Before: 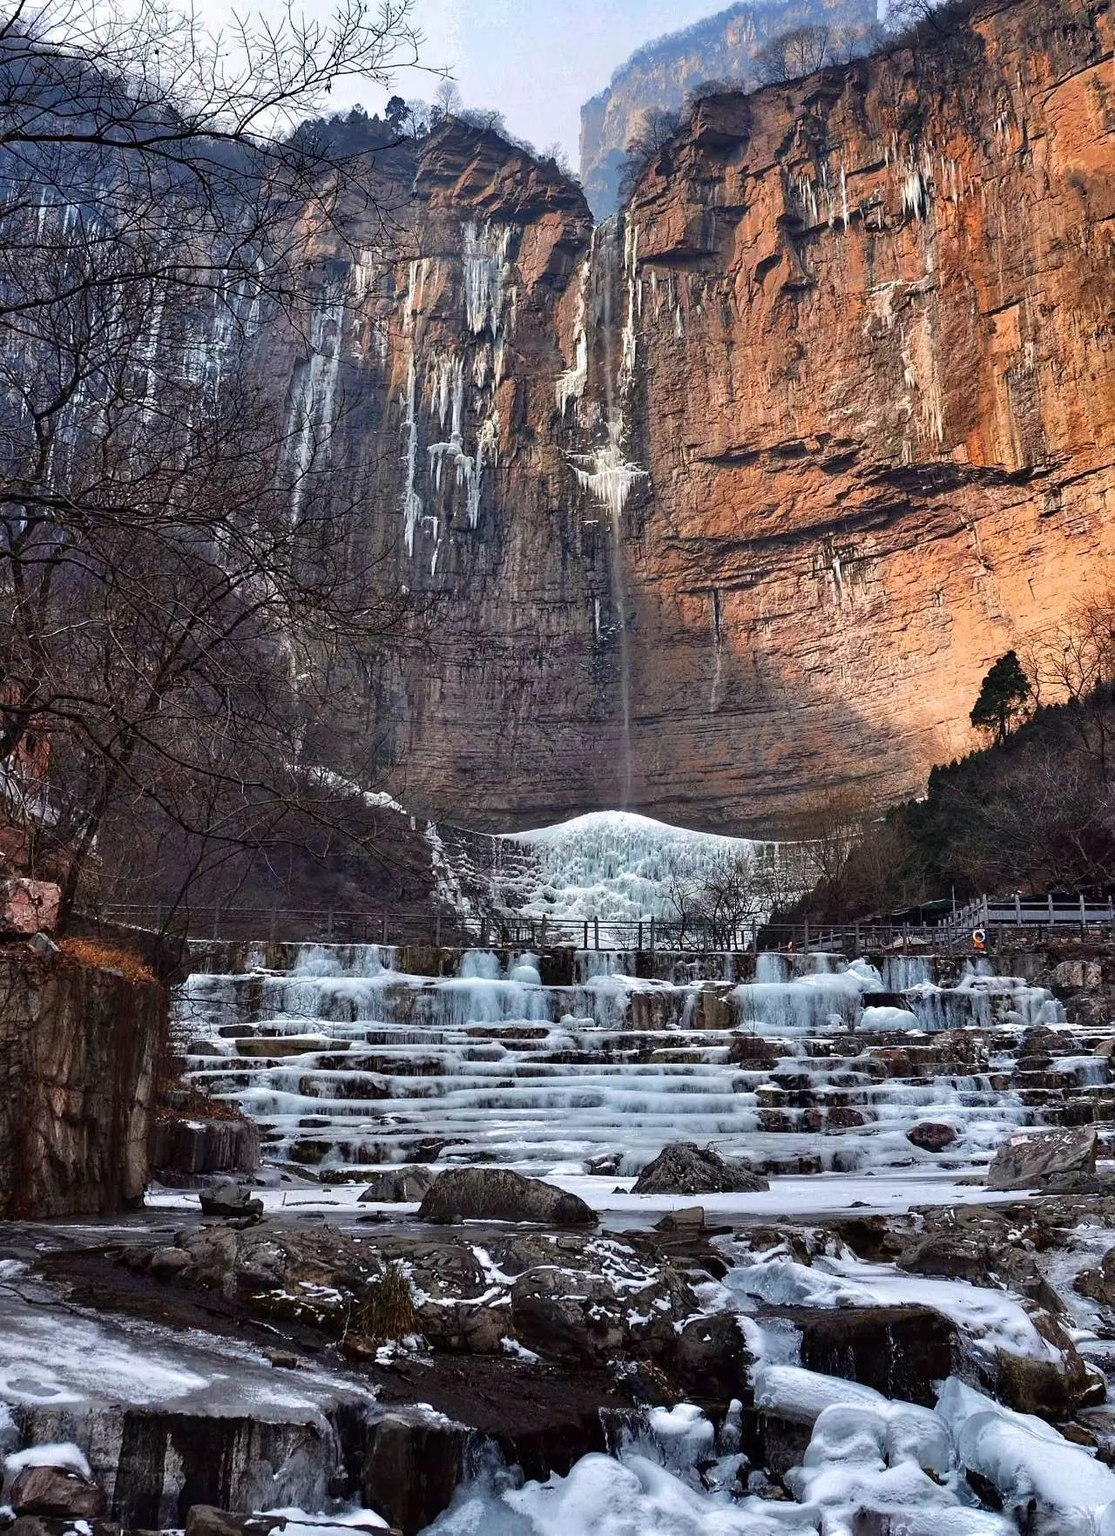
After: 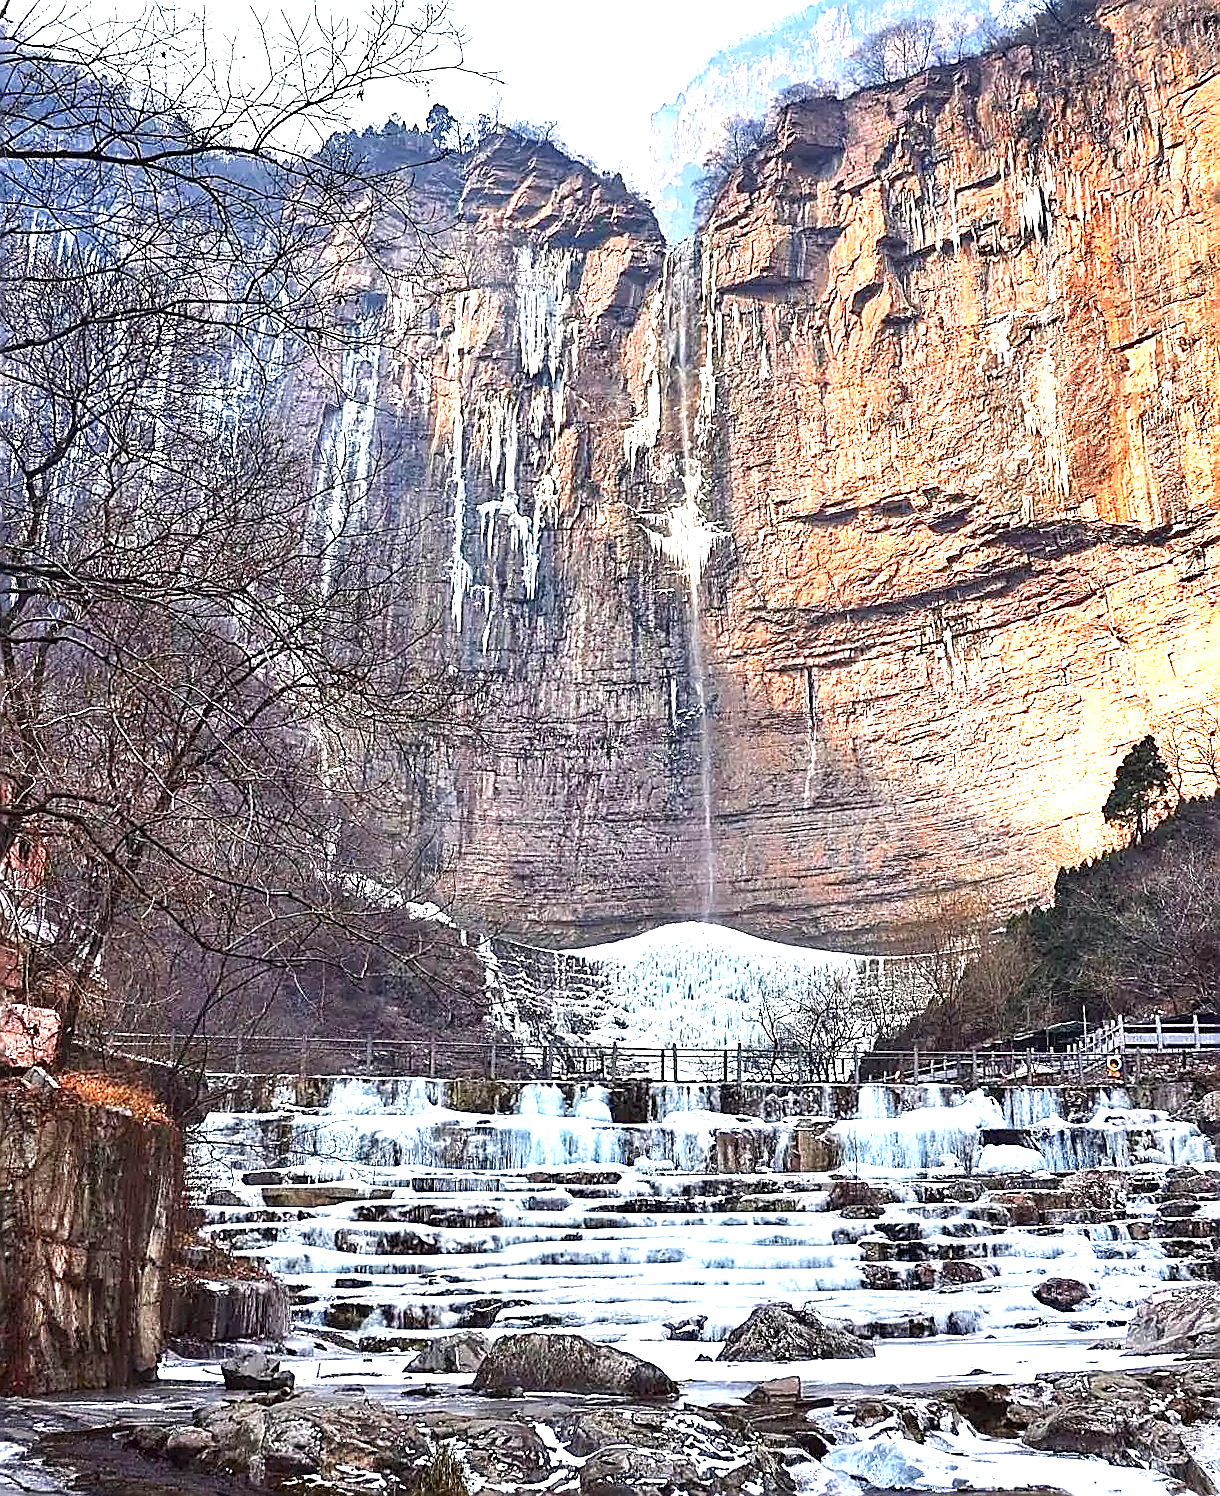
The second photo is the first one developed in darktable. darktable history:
sharpen: radius 1.694, amount 1.308
exposure: black level correction 0, exposure 1.739 EV, compensate highlight preservation false
crop and rotate: angle 0.388°, left 0.404%, right 3.359%, bottom 14.343%
